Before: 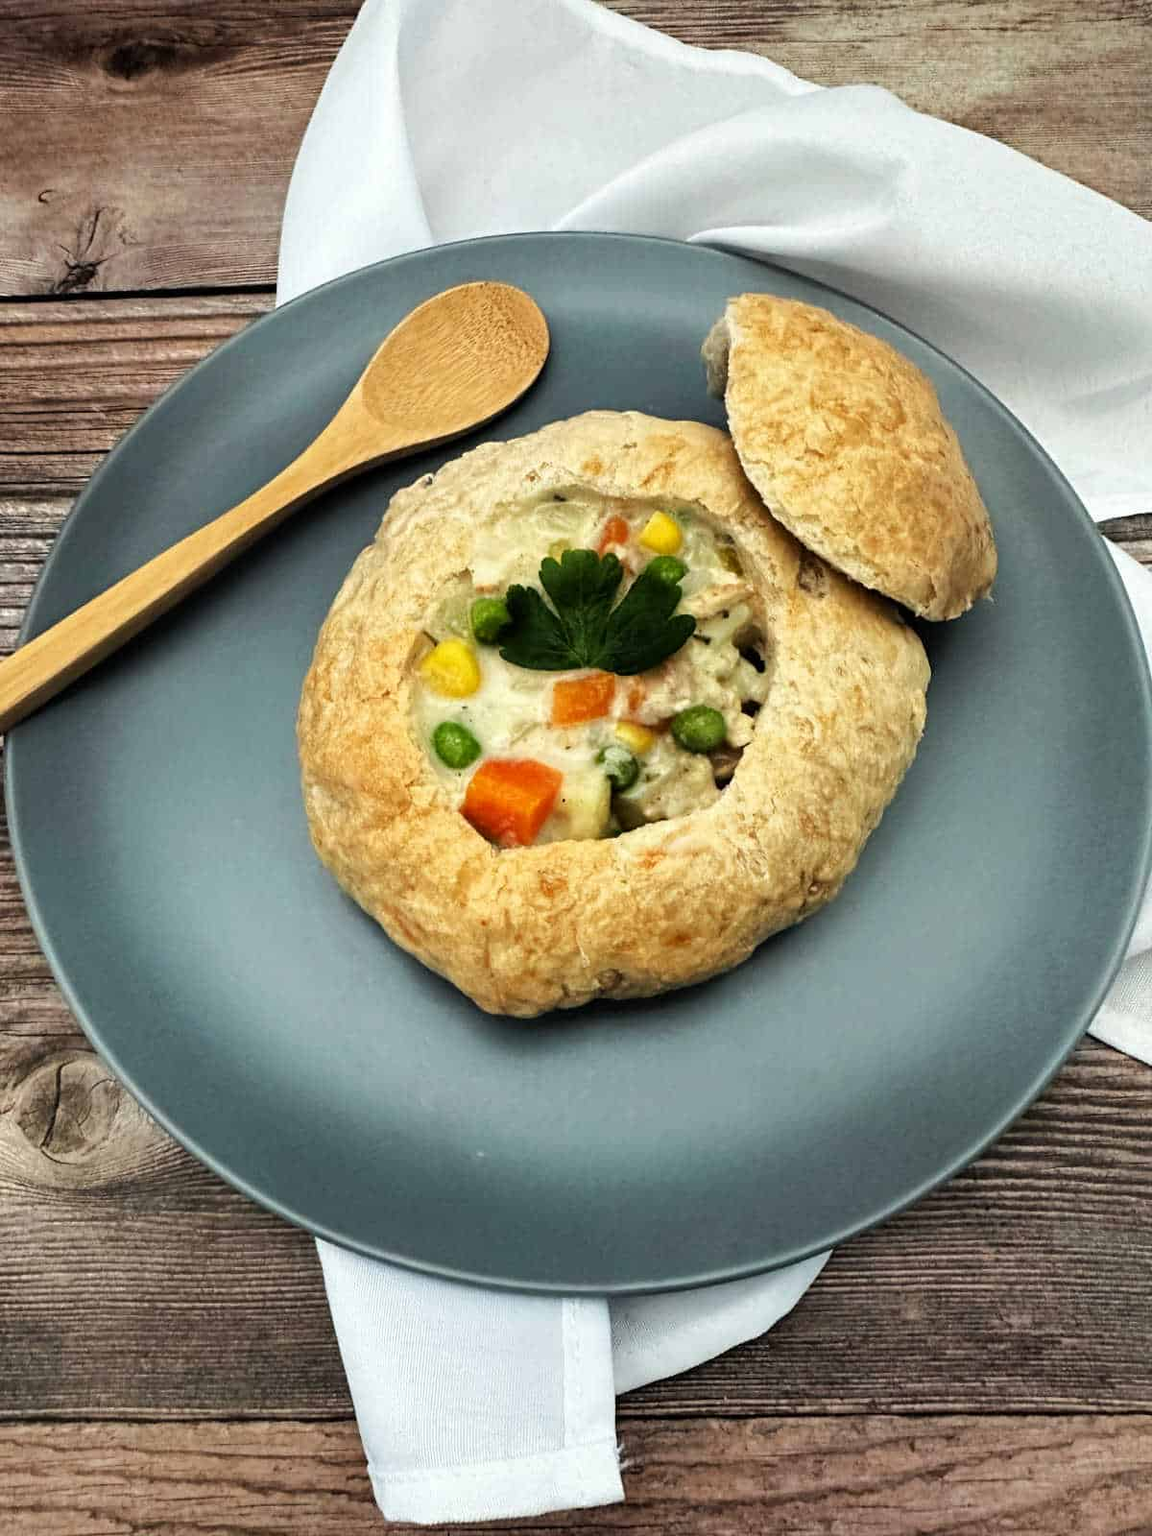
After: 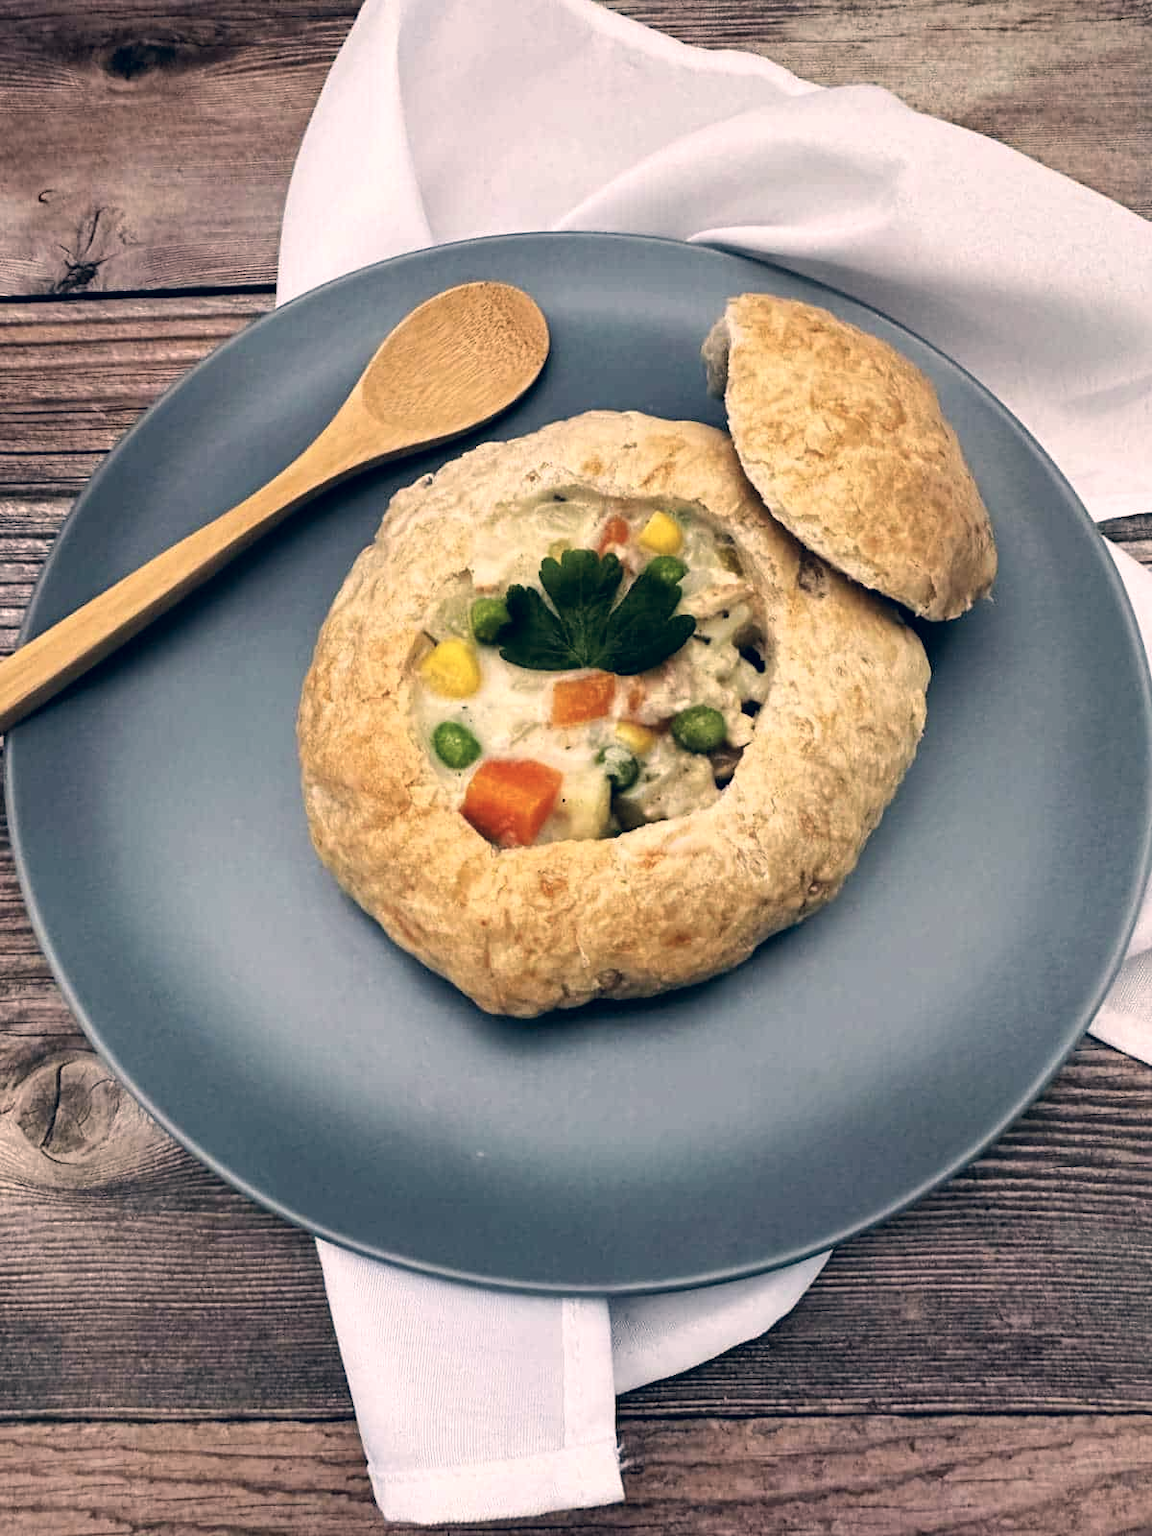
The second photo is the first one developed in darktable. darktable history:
color correction: highlights a* 13.71, highlights b* 5.64, shadows a* -5.95, shadows b* -15.57, saturation 0.826
